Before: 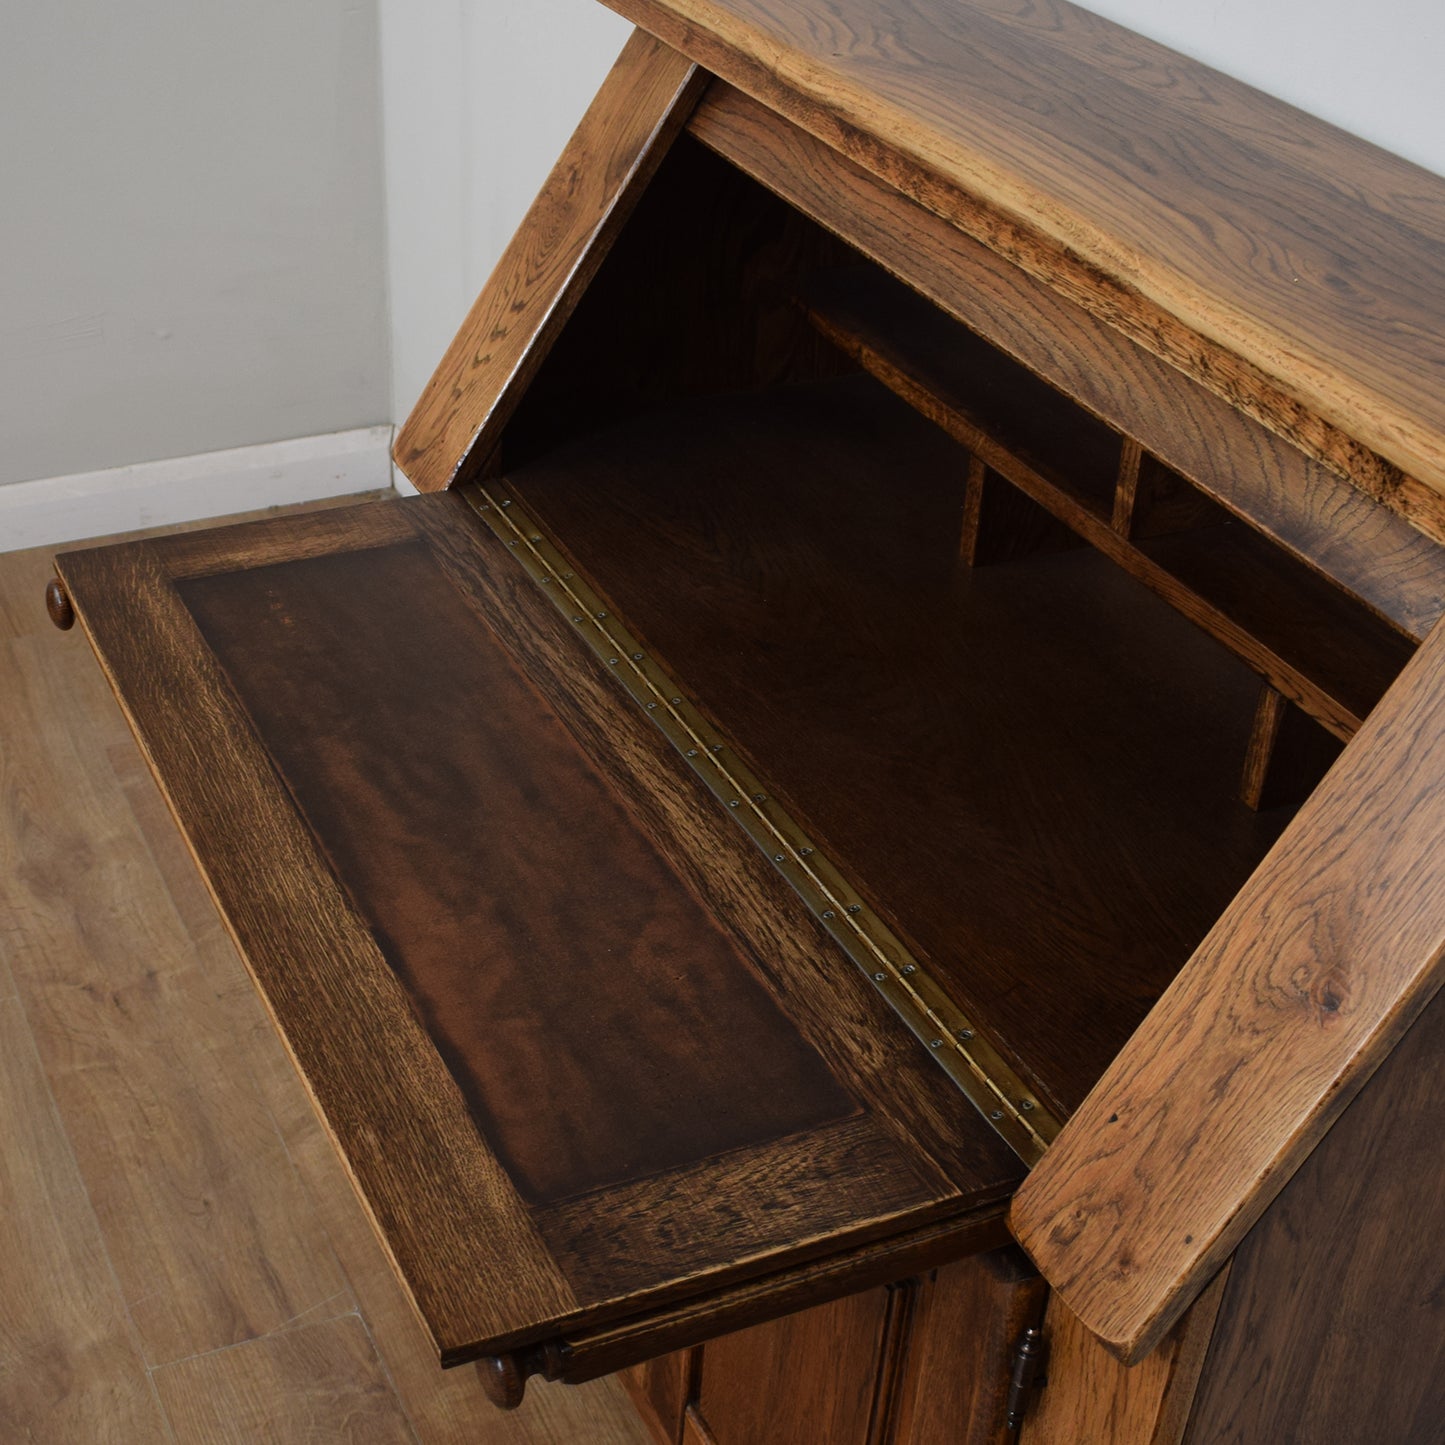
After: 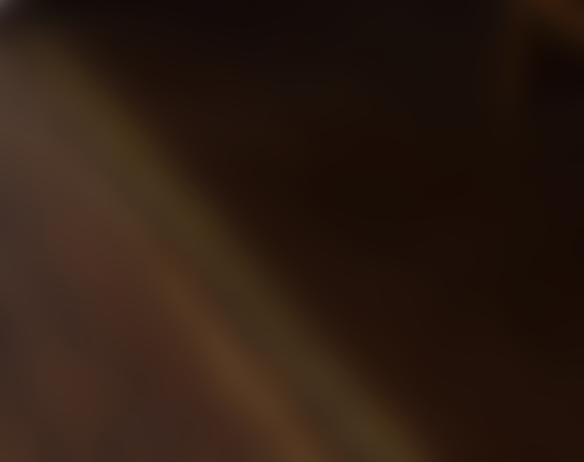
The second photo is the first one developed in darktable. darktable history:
crop: left 31.751%, top 32.172%, right 27.8%, bottom 35.83%
lowpass: radius 16, unbound 0
